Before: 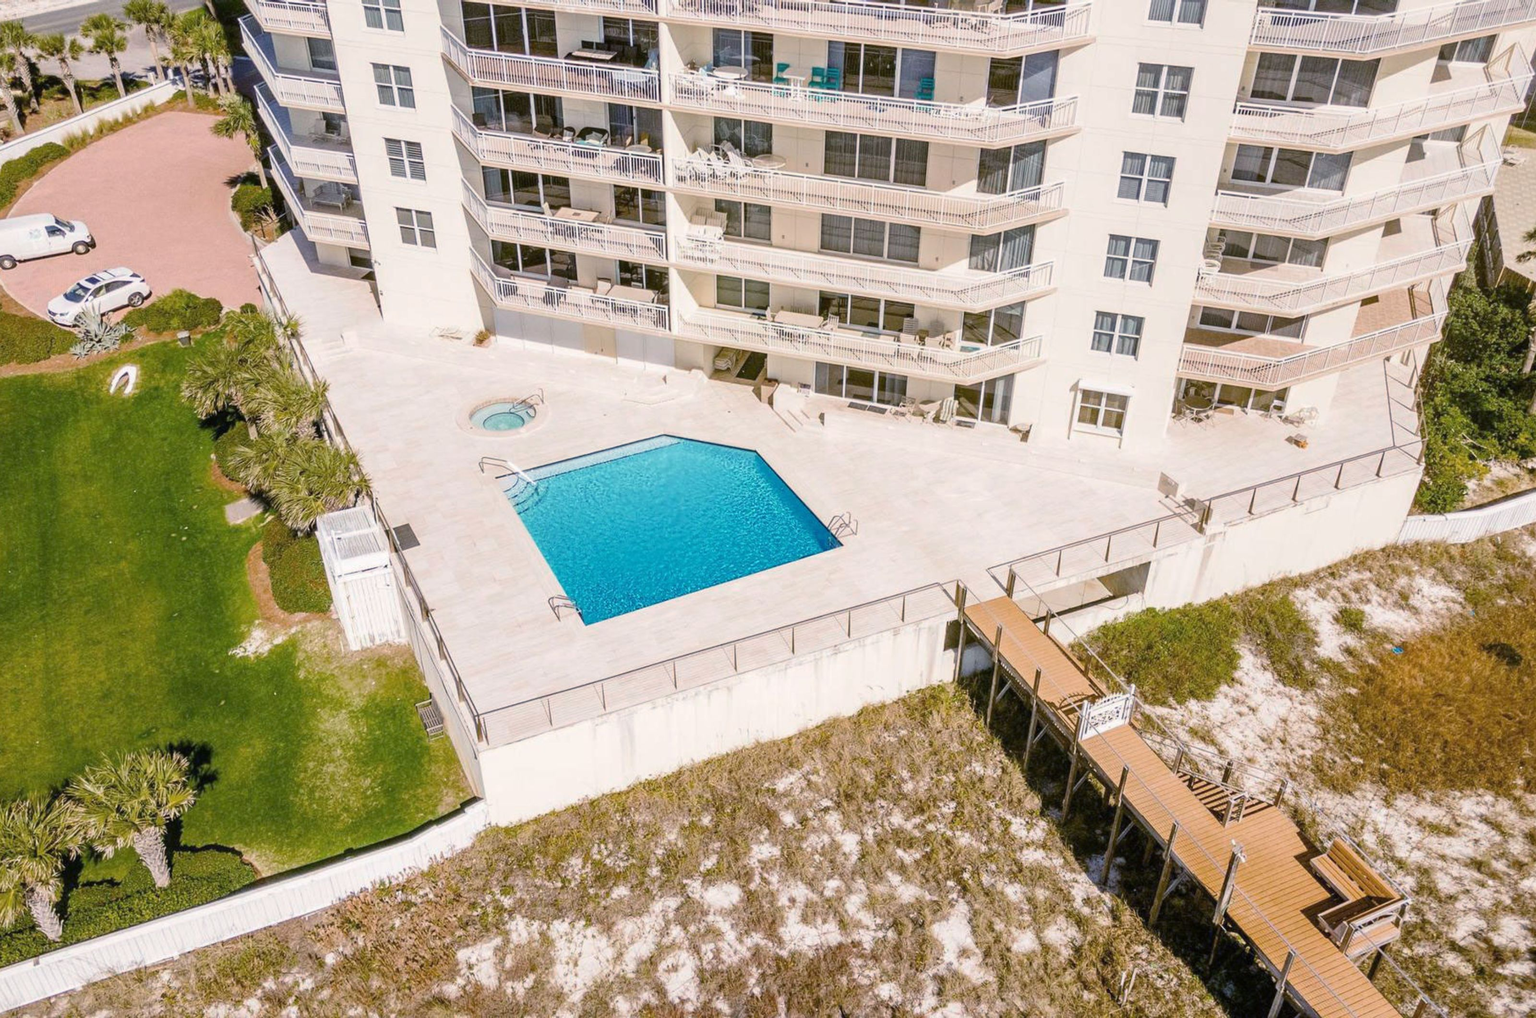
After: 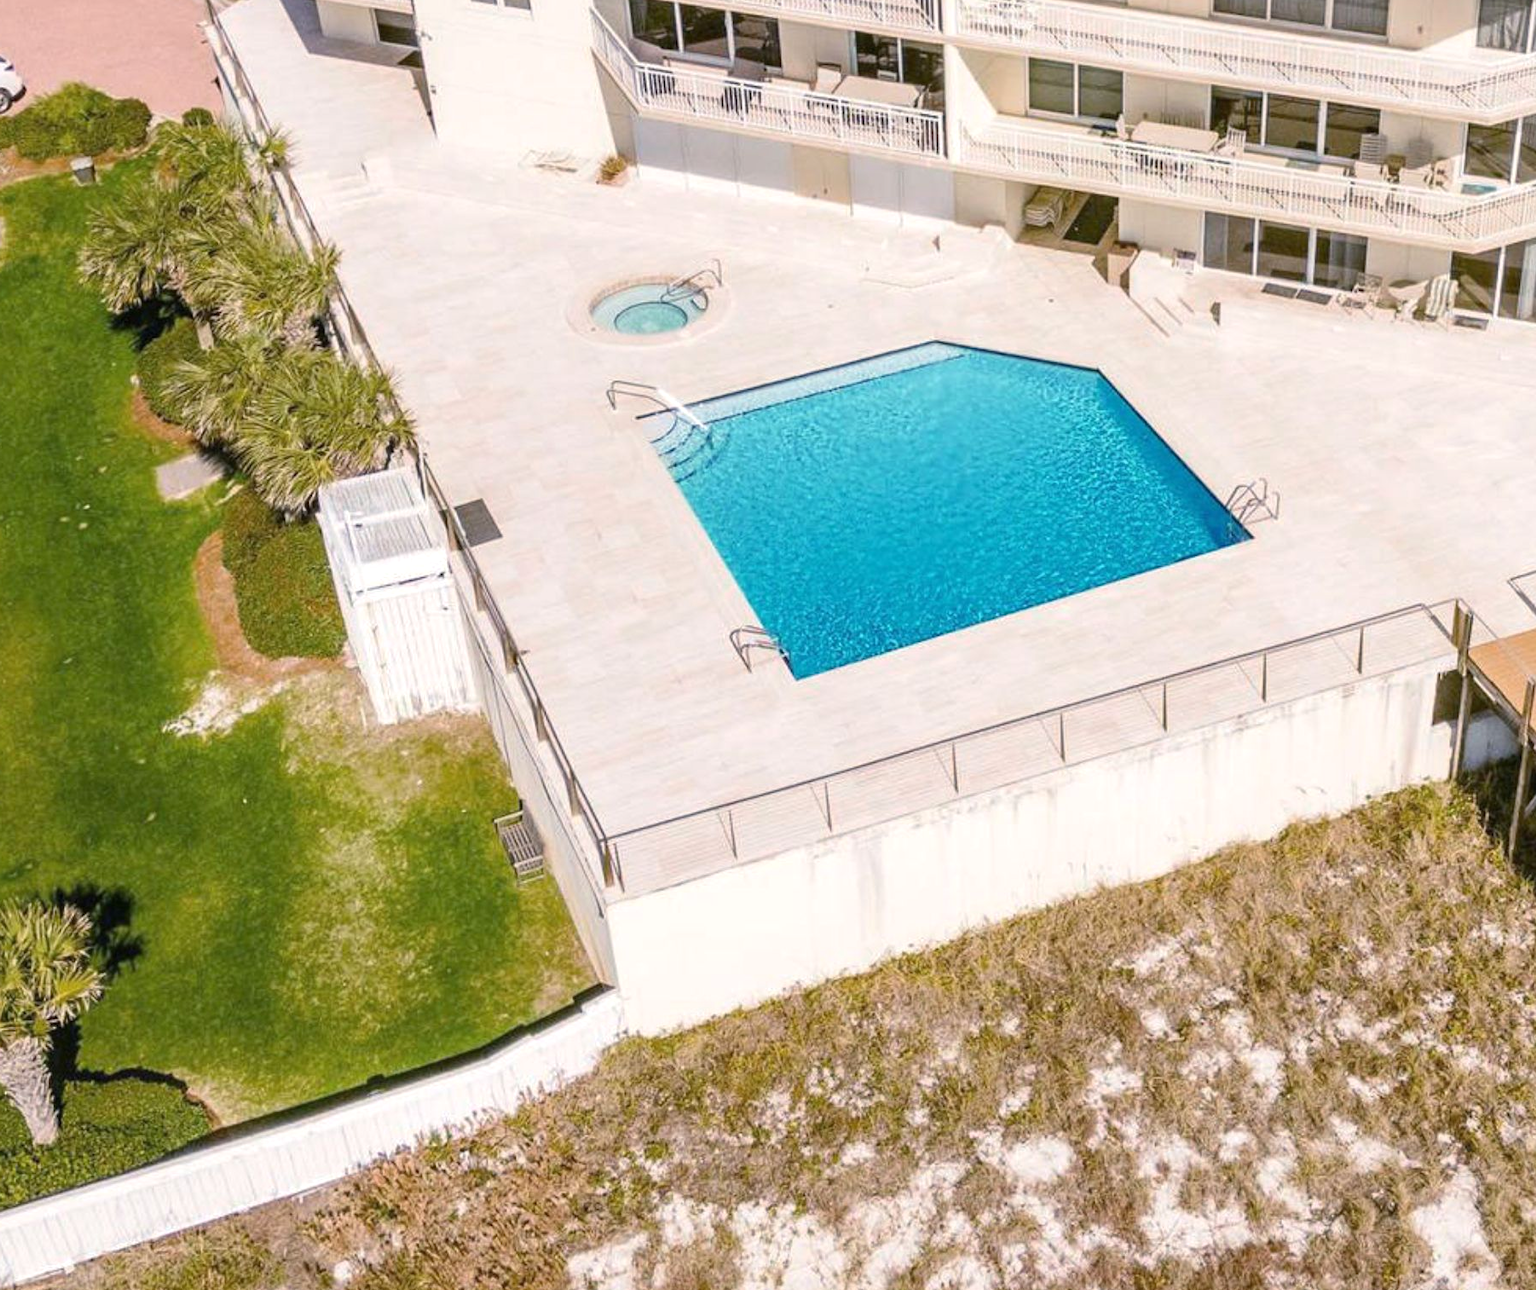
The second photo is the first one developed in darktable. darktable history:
crop: left 8.966%, top 23.852%, right 34.699%, bottom 4.703%
exposure: exposure 0.131 EV, compensate highlight preservation false
